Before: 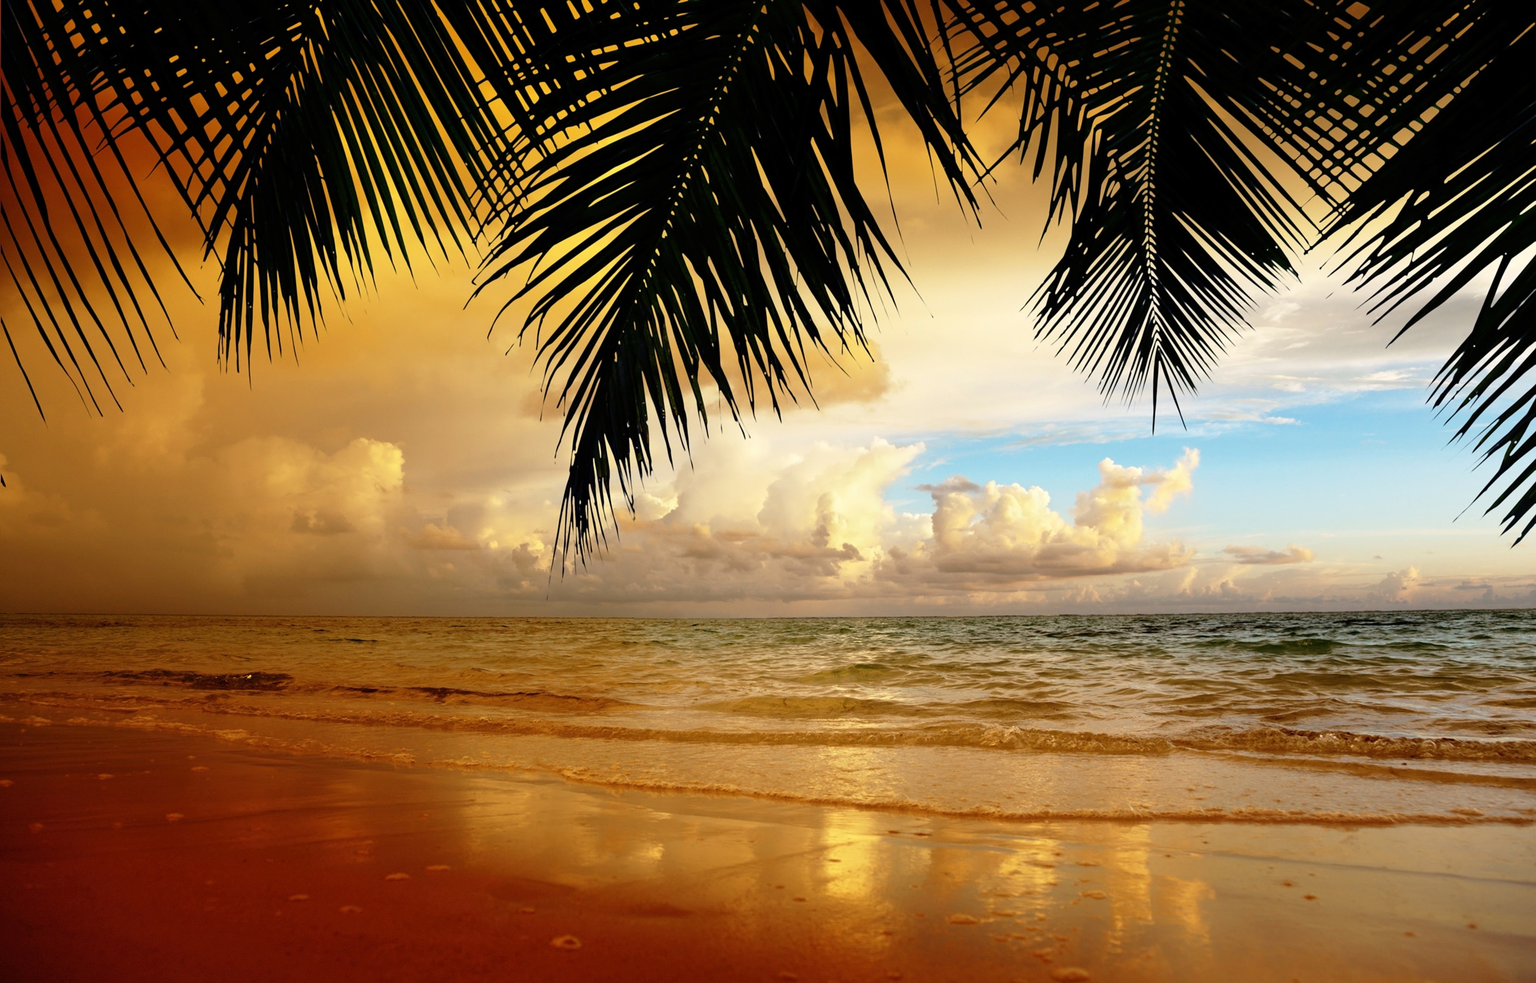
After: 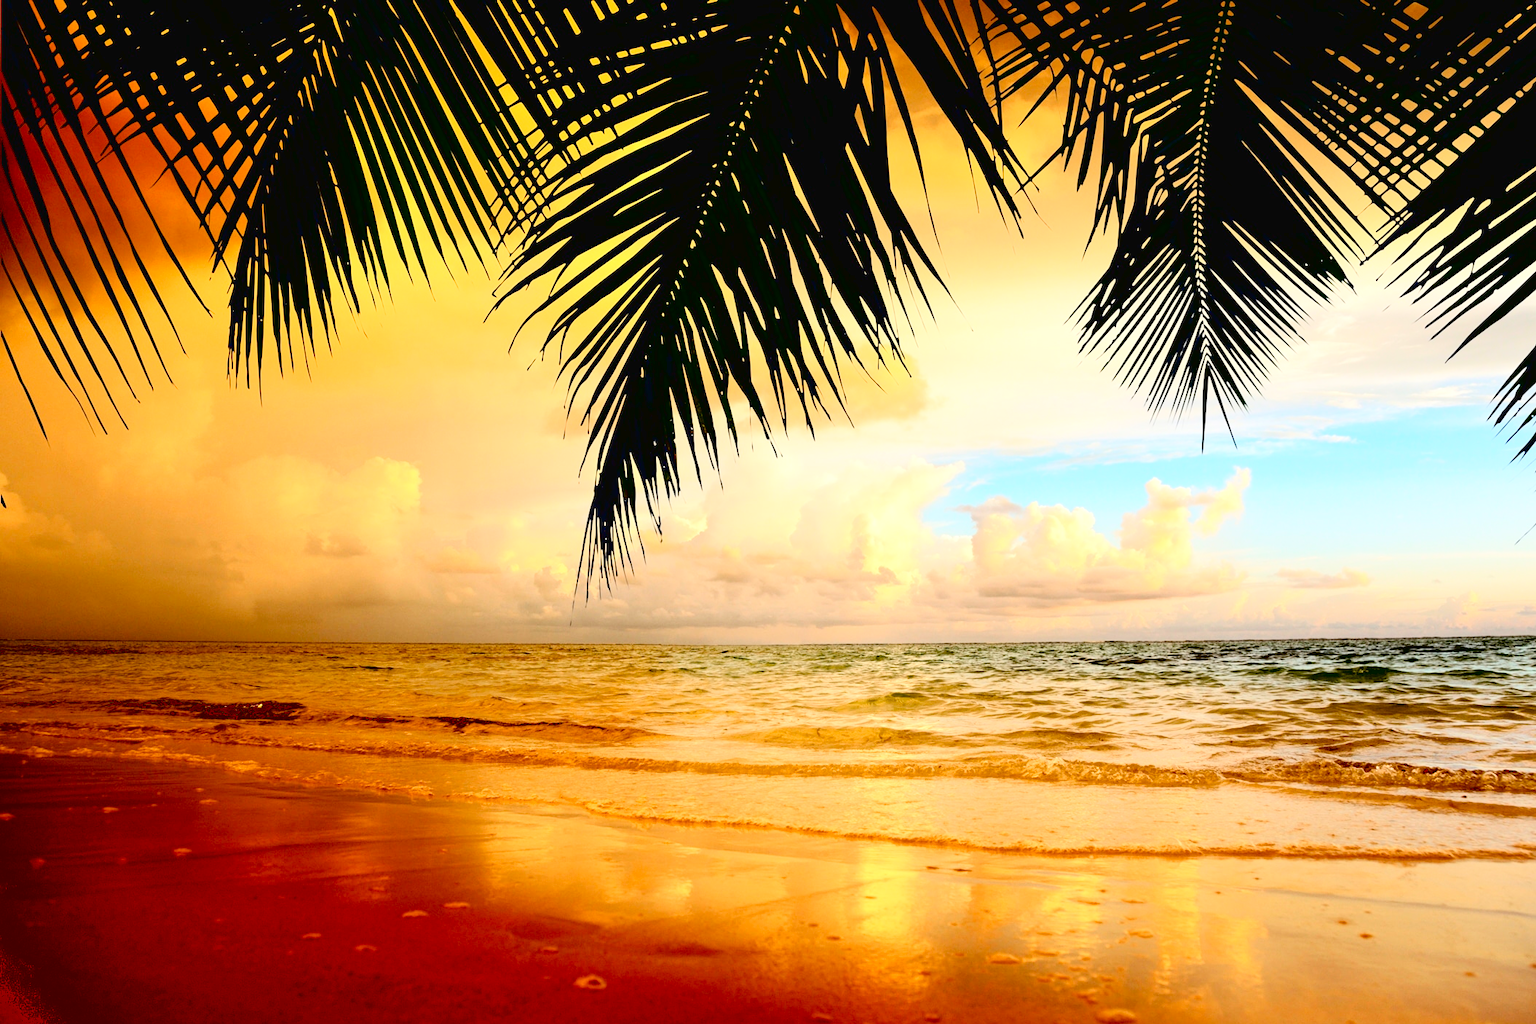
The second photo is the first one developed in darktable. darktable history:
exposure: black level correction 0.012, exposure 0.697 EV
tone equalizer: on, module defaults
contrast brightness saturation: contrast 0.153, brightness 0.044
tone curve: curves: ch0 [(0, 0.022) (0.114, 0.088) (0.282, 0.316) (0.446, 0.511) (0.613, 0.693) (0.786, 0.843) (0.999, 0.949)]; ch1 [(0, 0) (0.395, 0.343) (0.463, 0.427) (0.486, 0.474) (0.503, 0.5) (0.535, 0.522) (0.555, 0.546) (0.594, 0.614) (0.755, 0.793) (1, 1)]; ch2 [(0, 0) (0.369, 0.388) (0.449, 0.431) (0.501, 0.5) (0.528, 0.517) (0.561, 0.59) (0.612, 0.646) (0.697, 0.721) (1, 1)], color space Lab, linked channels, preserve colors none
crop: right 4.083%, bottom 0.031%
